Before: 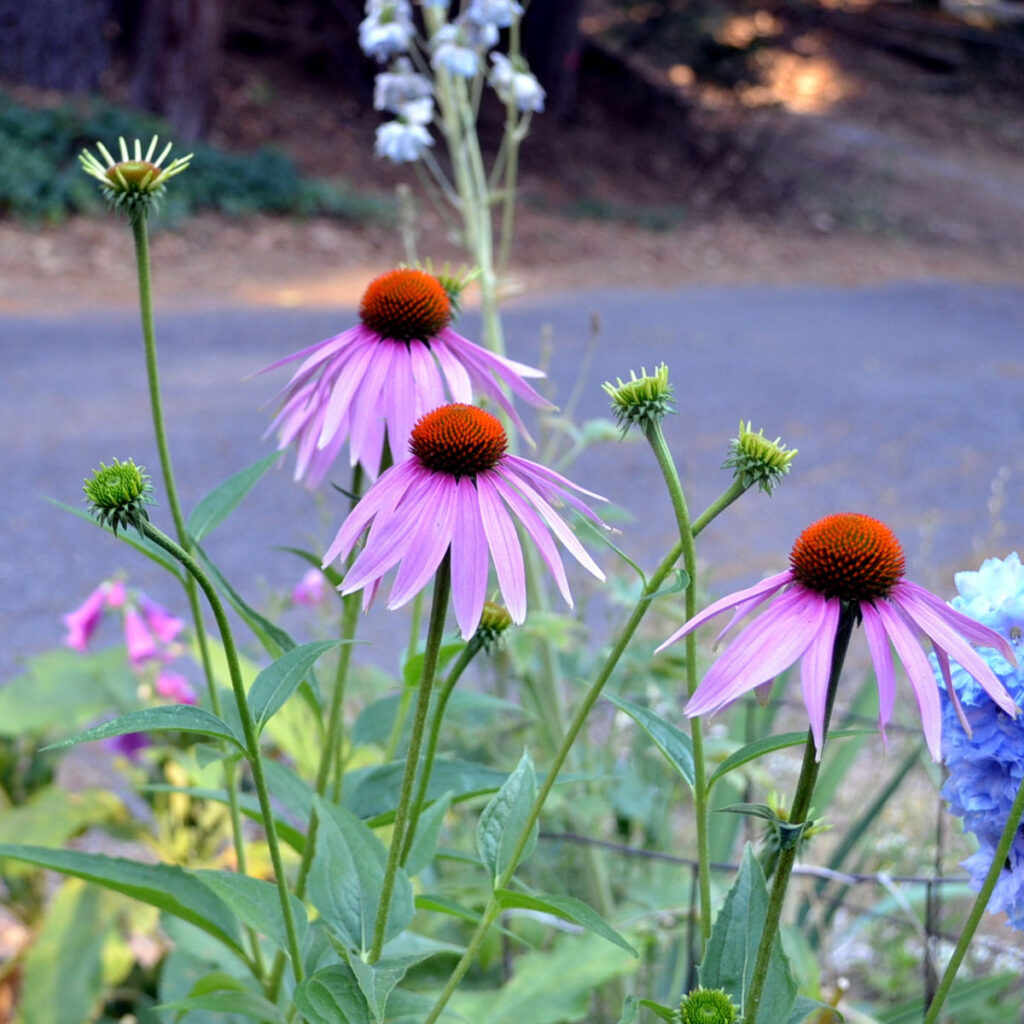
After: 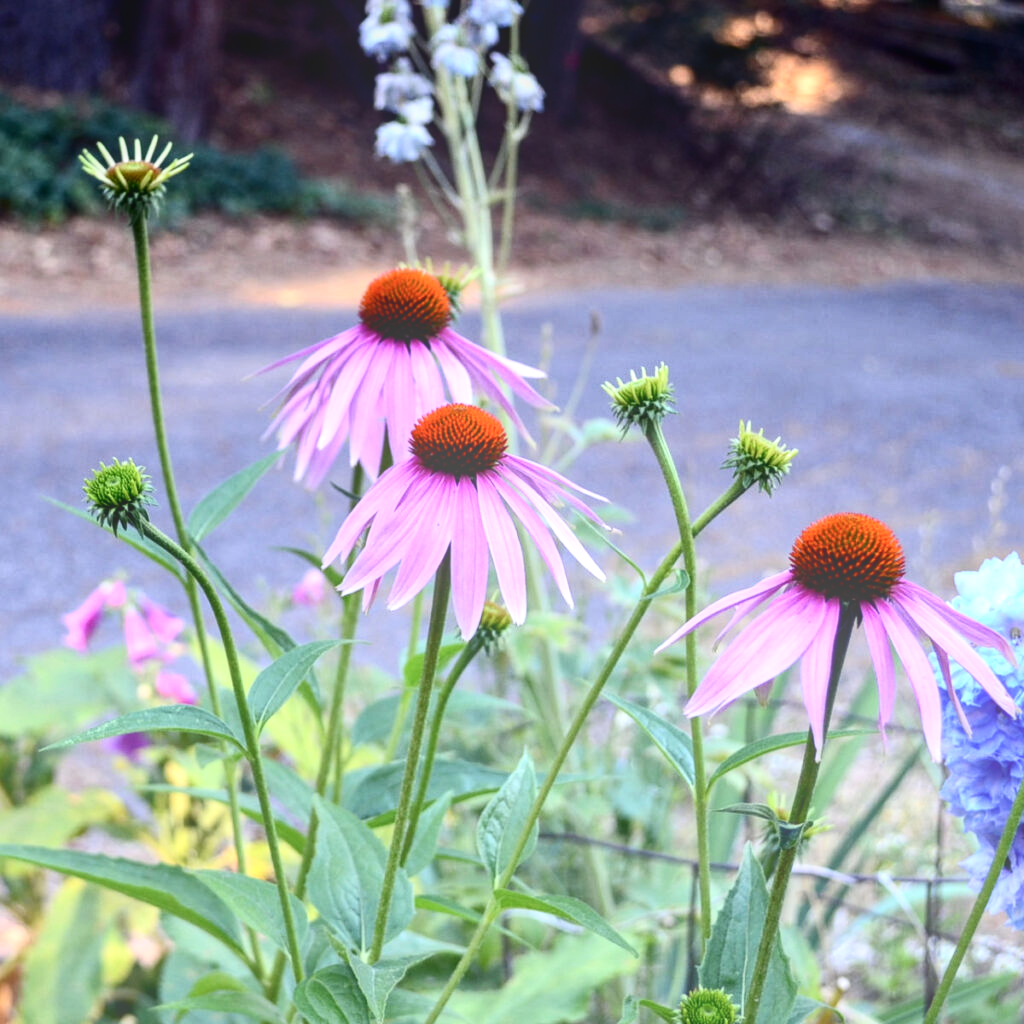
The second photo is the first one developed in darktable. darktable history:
bloom: size 38%, threshold 95%, strength 30%
local contrast: on, module defaults
contrast brightness saturation: contrast 0.28
